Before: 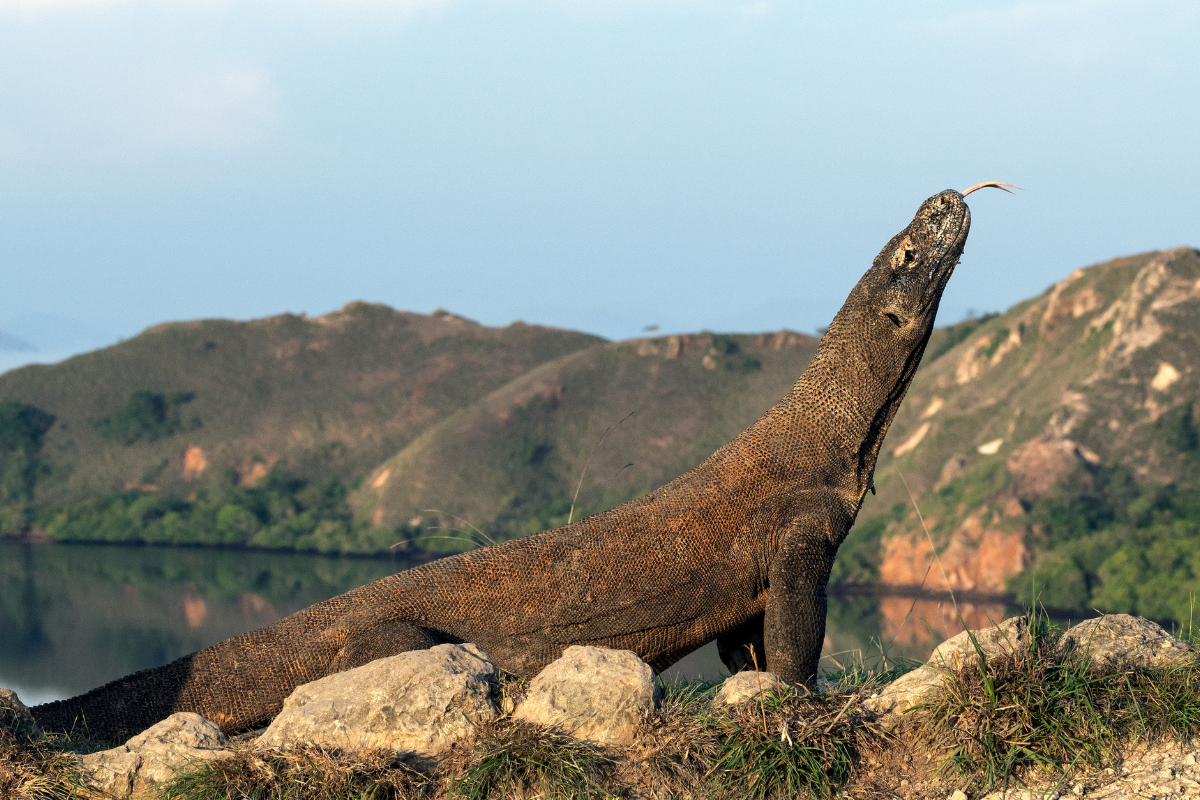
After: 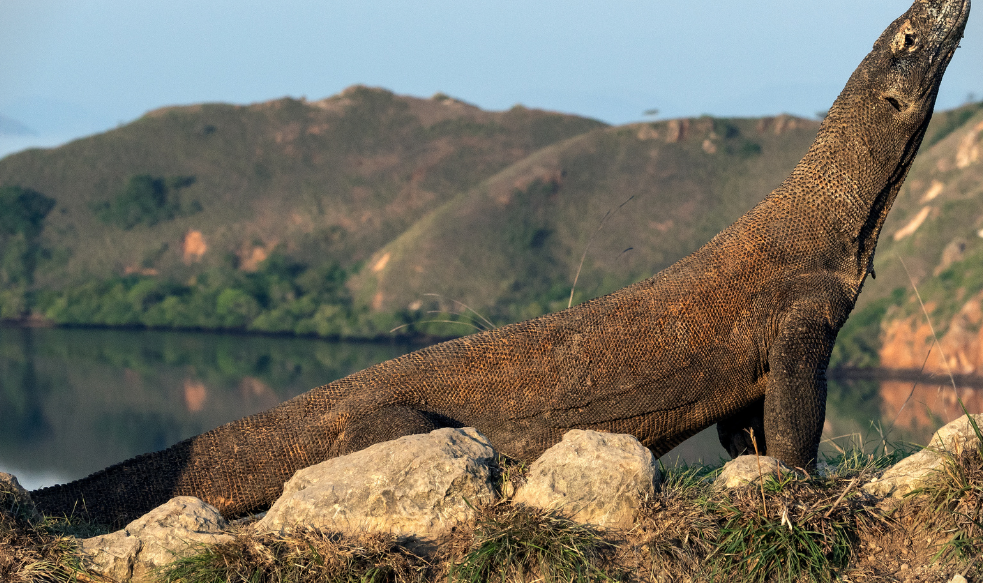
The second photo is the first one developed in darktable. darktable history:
crop: top 27.036%, right 18.001%
vignetting: fall-off start 100.82%
